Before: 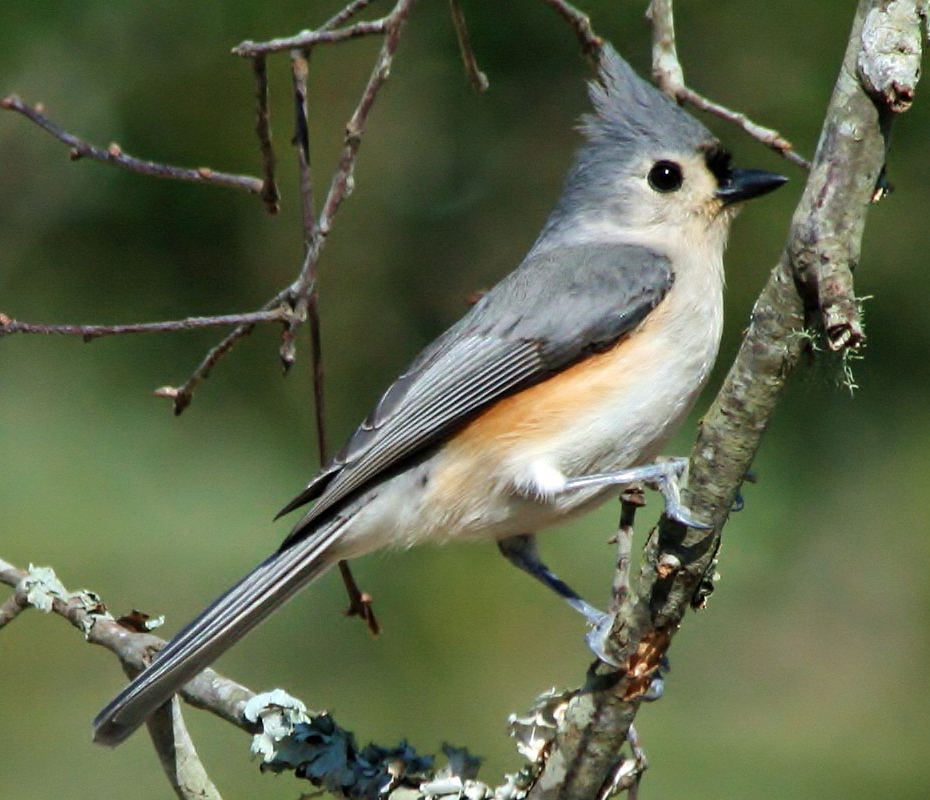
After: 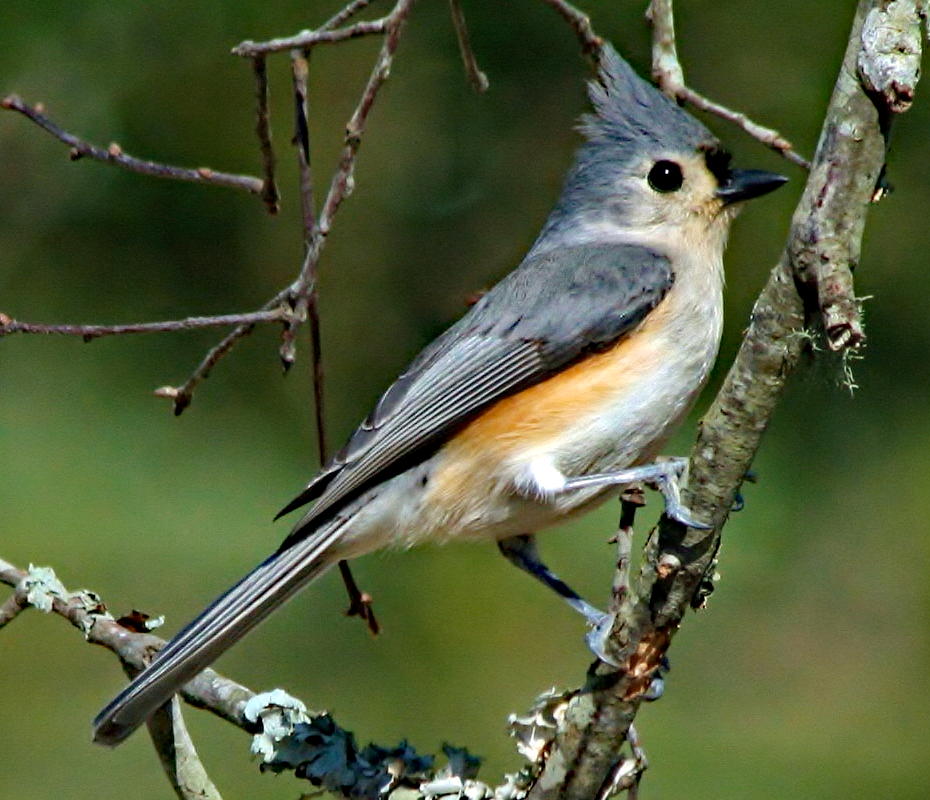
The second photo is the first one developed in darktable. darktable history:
haze removal: strength 0.505, distance 0.435, compatibility mode true, adaptive false
